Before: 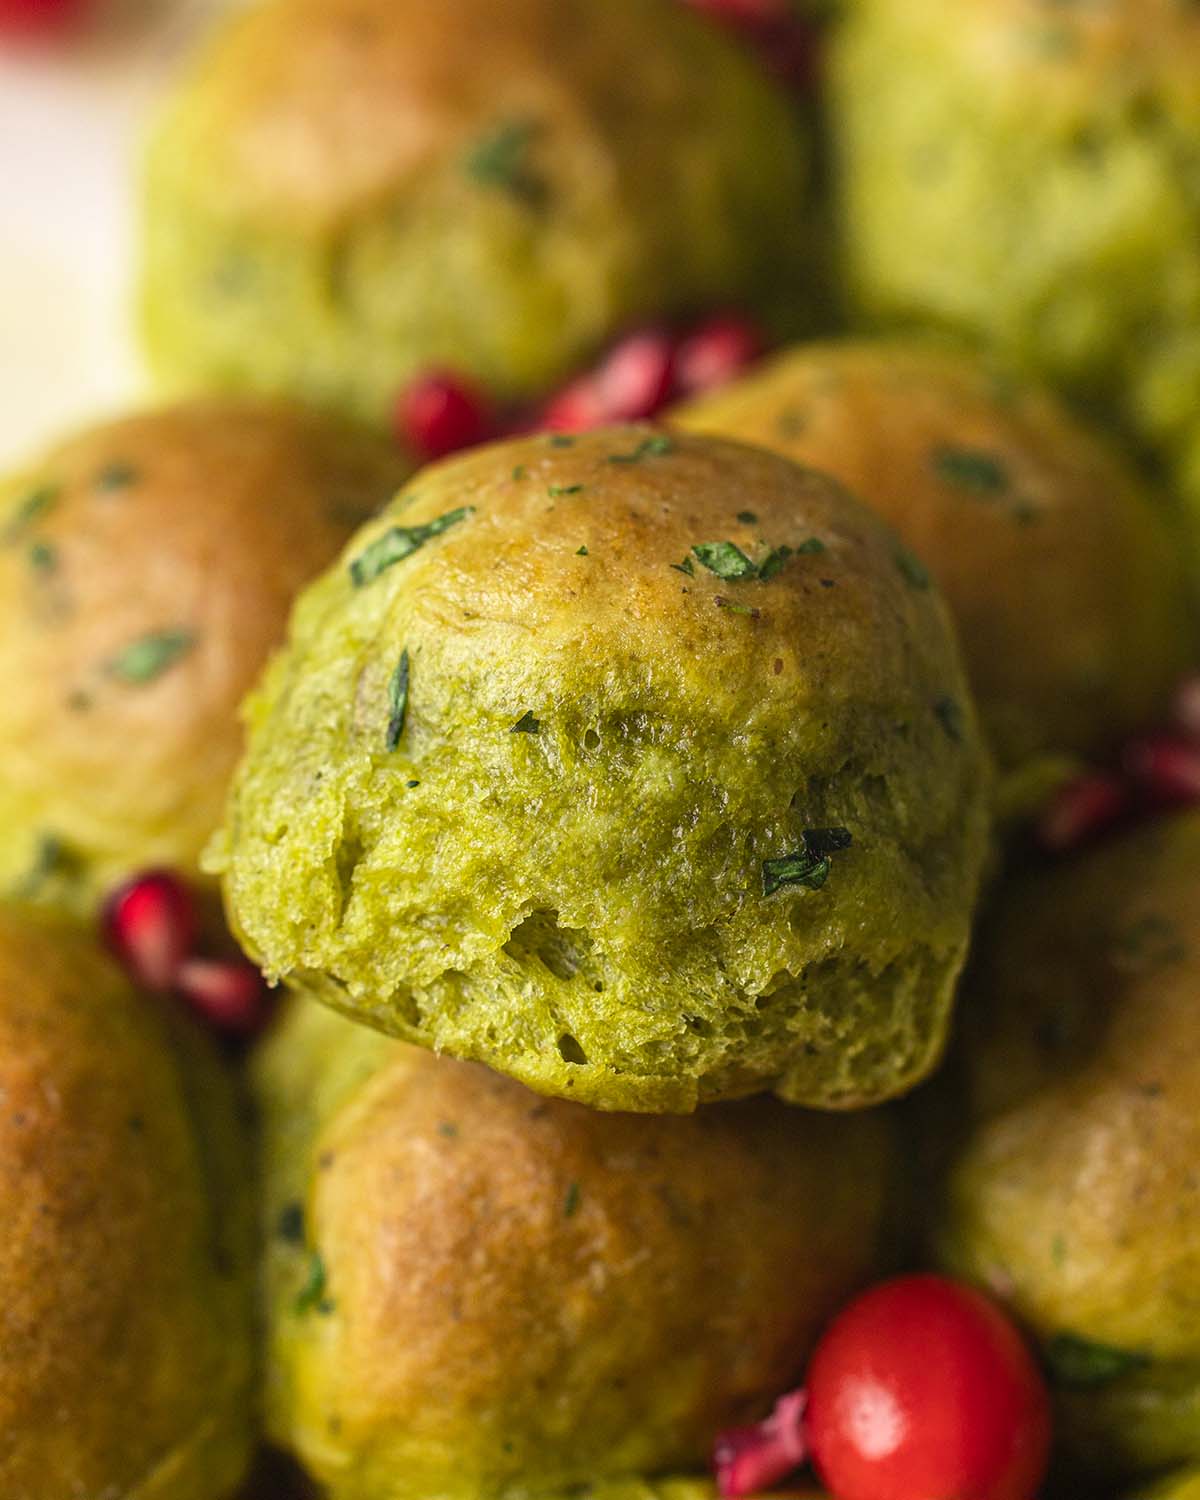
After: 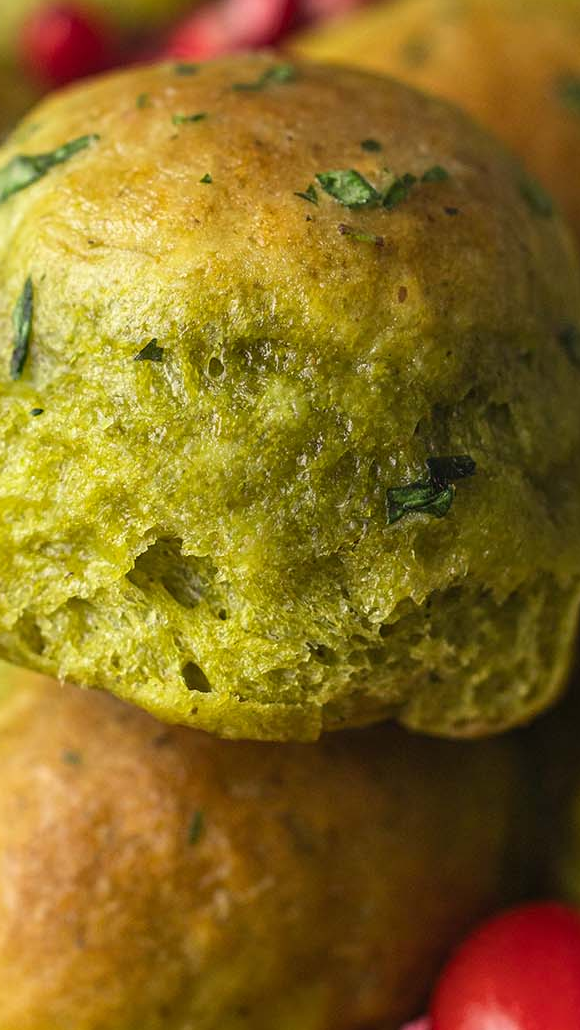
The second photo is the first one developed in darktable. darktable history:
crop: left 31.386%, top 24.823%, right 20.237%, bottom 6.474%
